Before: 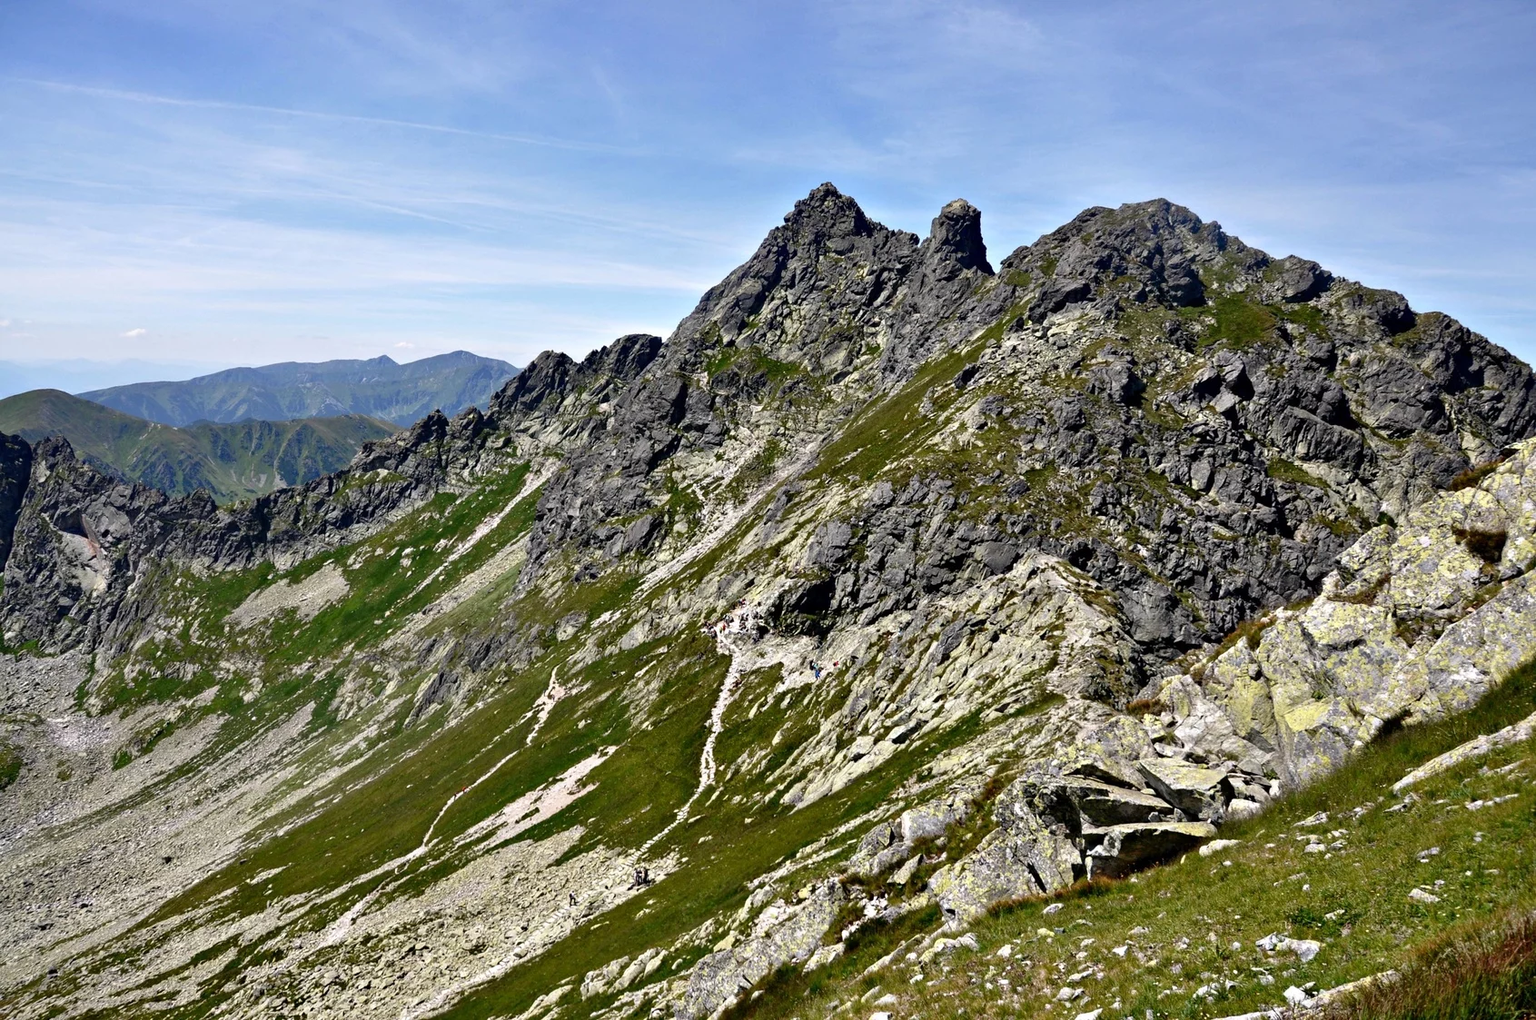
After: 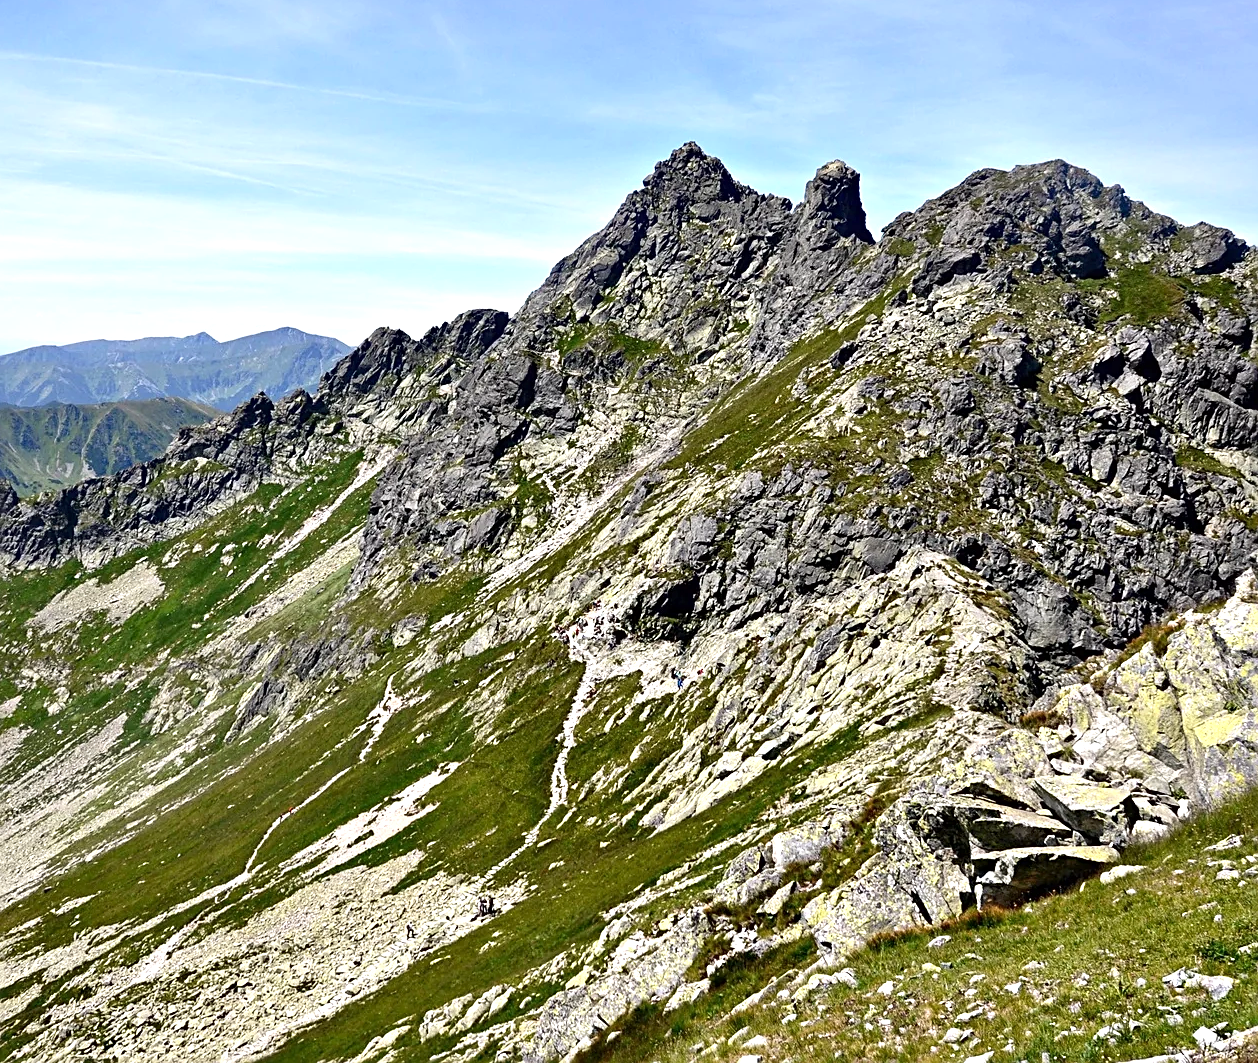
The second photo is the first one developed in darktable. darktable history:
crop and rotate: left 13.044%, top 5.268%, right 12.544%
contrast brightness saturation: contrast 0.101, brightness 0.023, saturation 0.018
exposure: exposure 0.506 EV, compensate exposure bias true, compensate highlight preservation false
sharpen: on, module defaults
